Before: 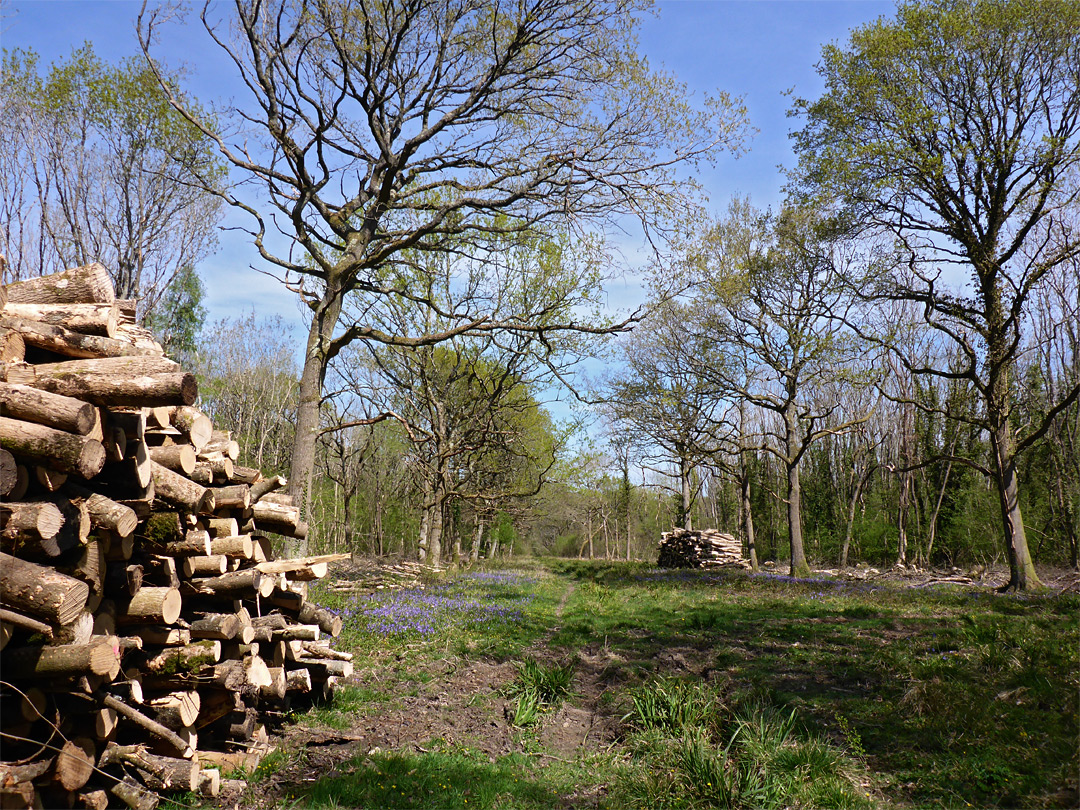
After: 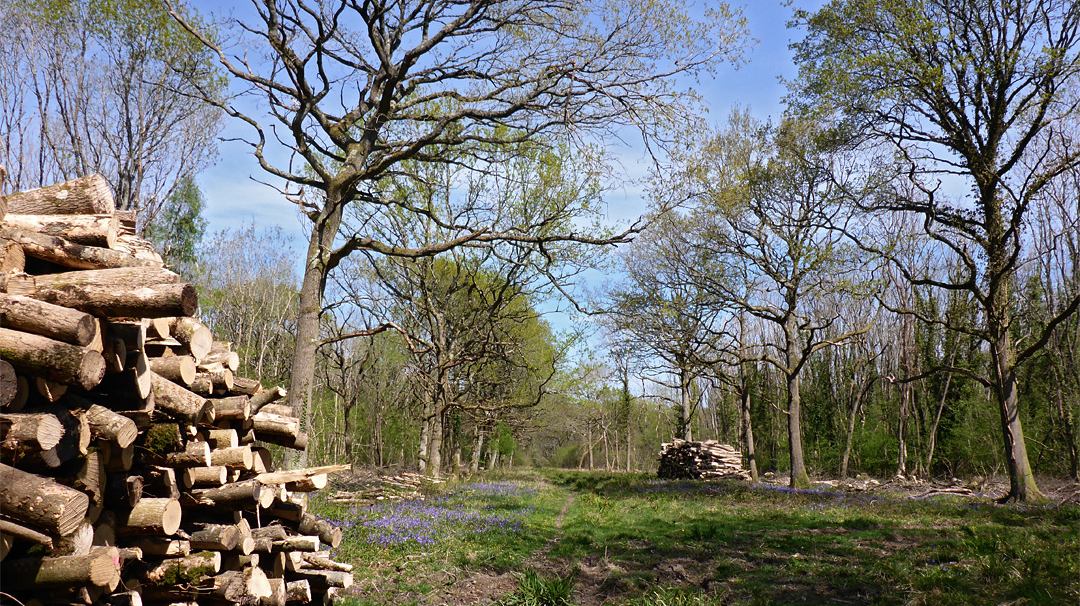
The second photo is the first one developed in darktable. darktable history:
crop: top 11.014%, bottom 13.884%
